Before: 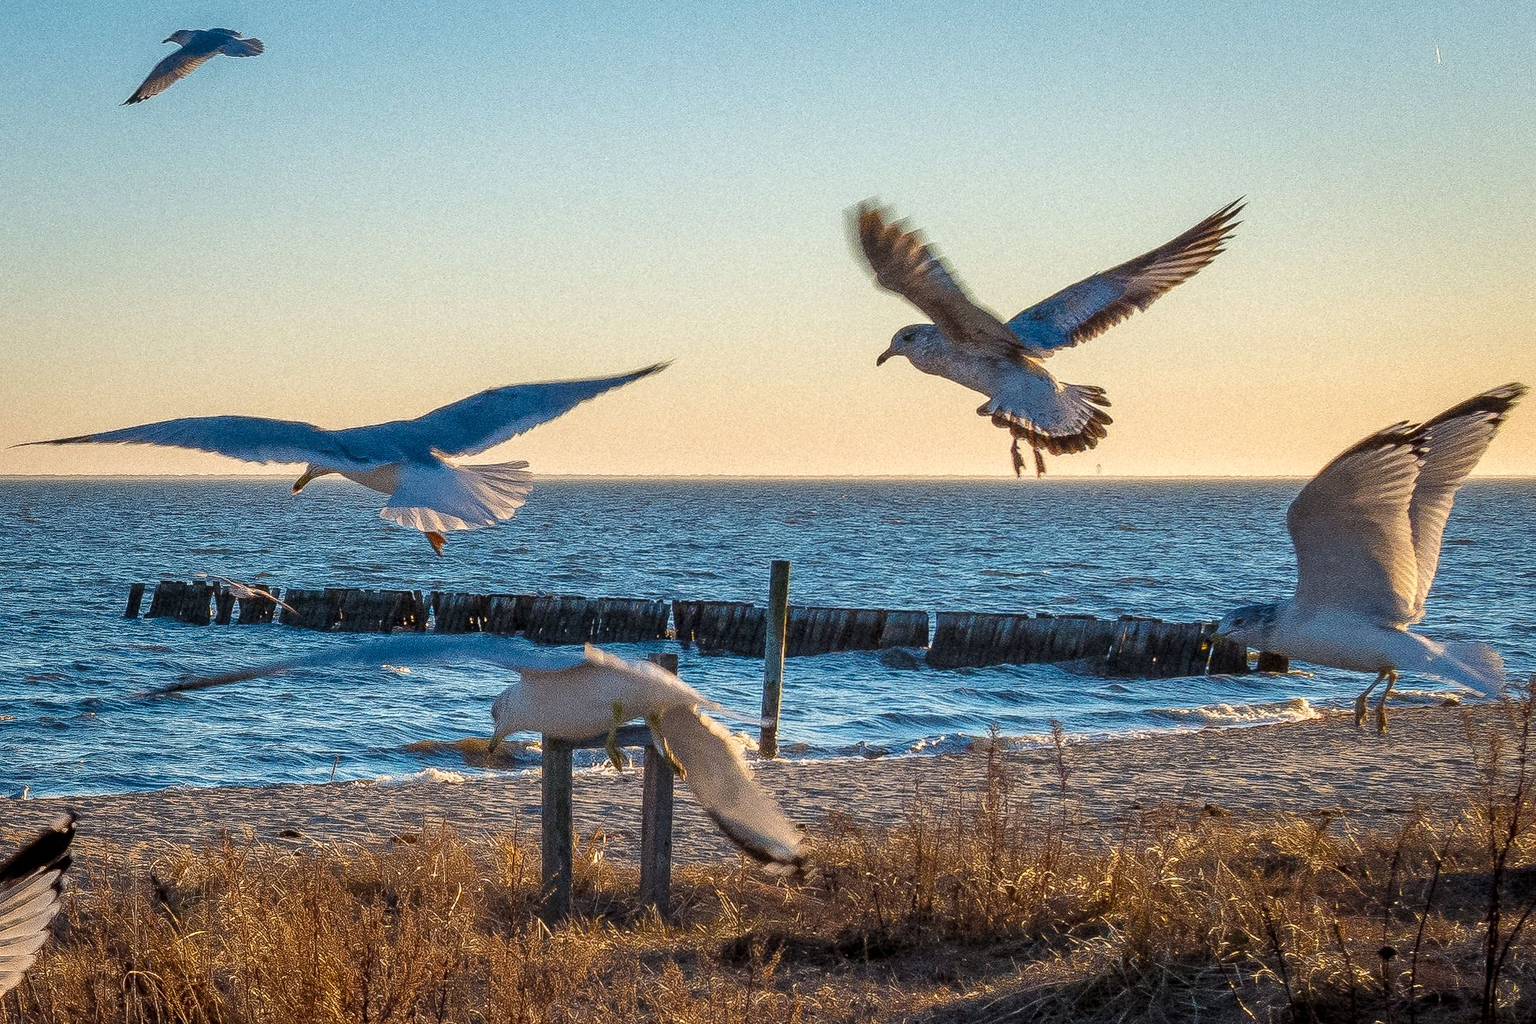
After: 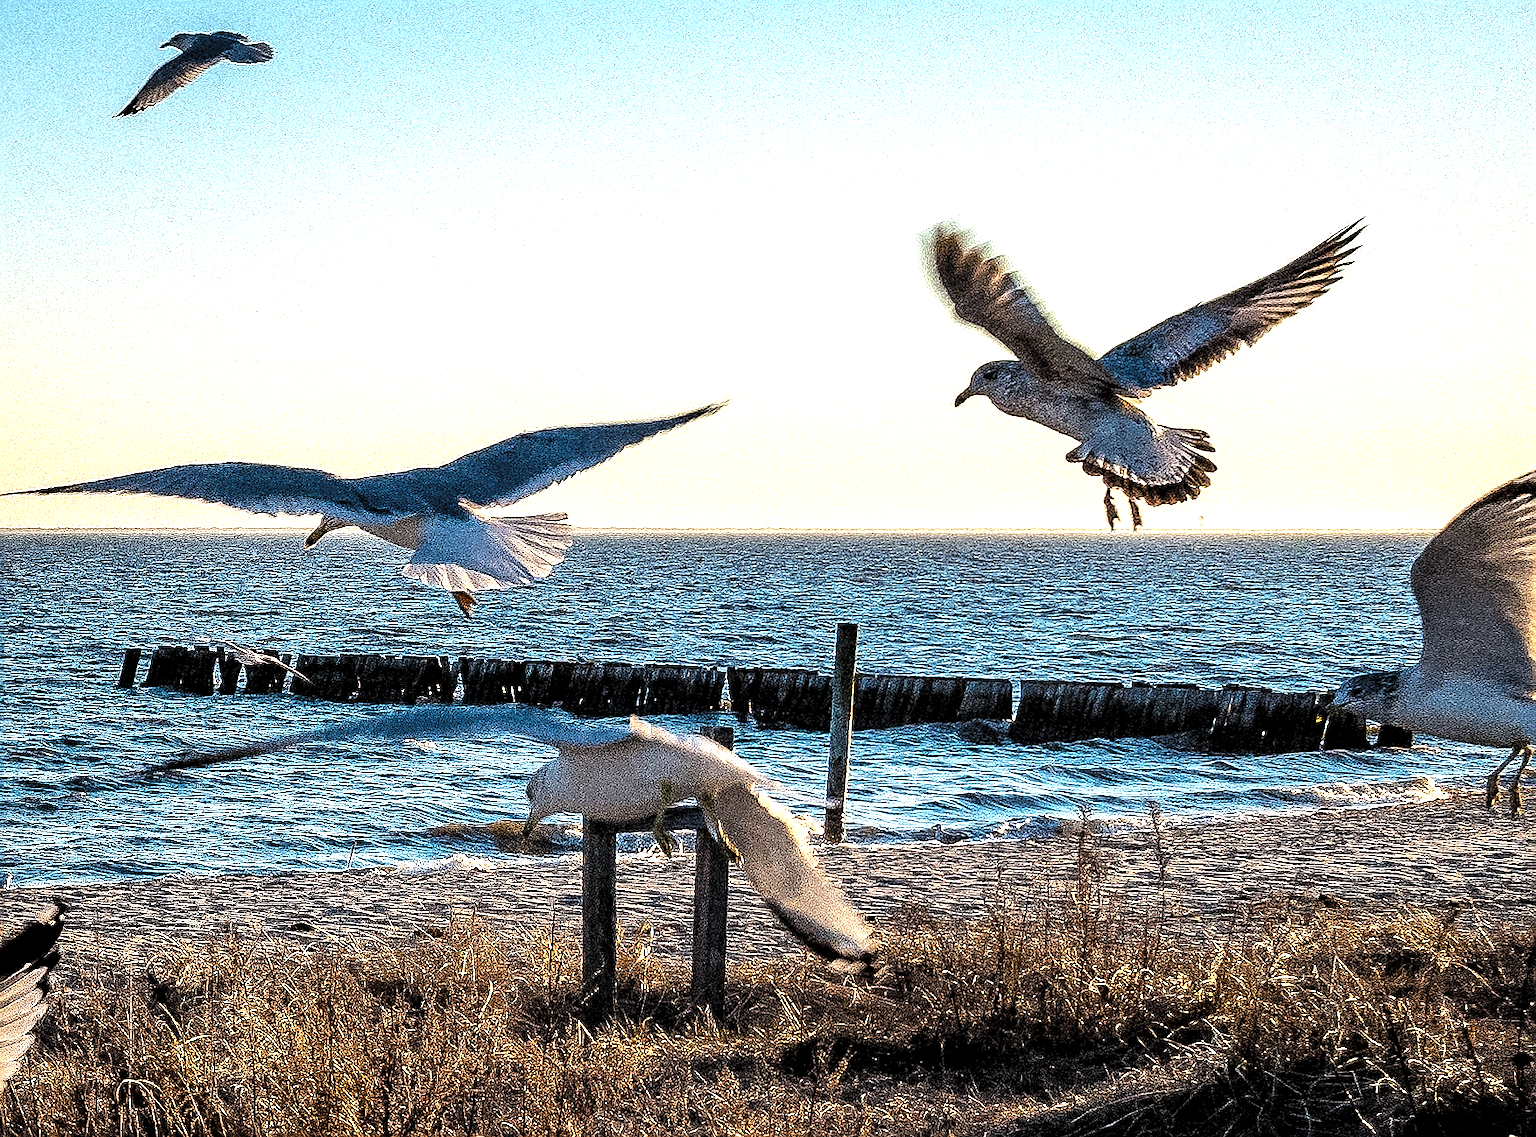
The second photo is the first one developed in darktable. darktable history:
exposure: exposure 0.604 EV, compensate highlight preservation false
crop and rotate: left 1.224%, right 8.784%
sharpen: on, module defaults
levels: levels [0.182, 0.542, 0.902]
